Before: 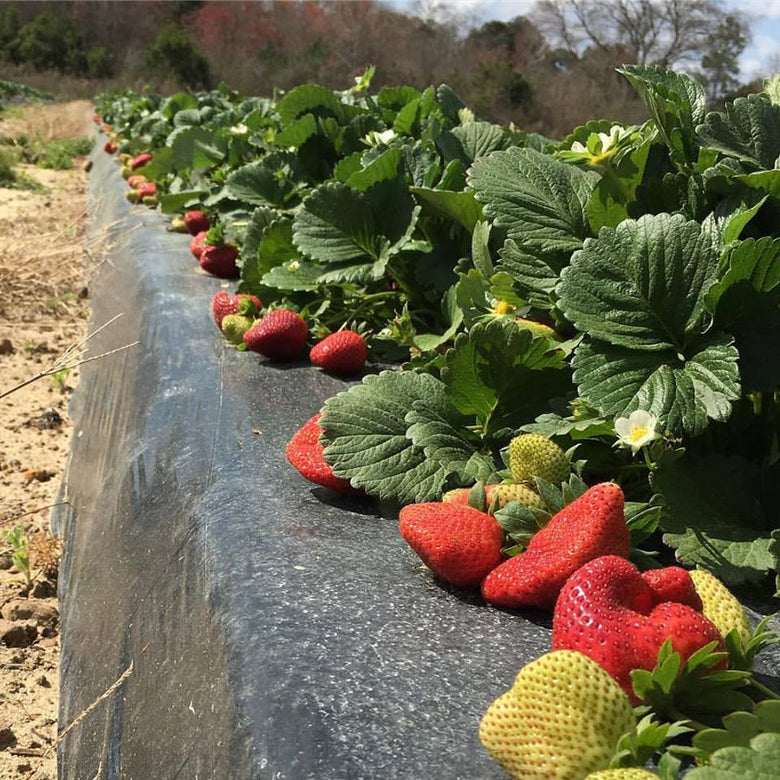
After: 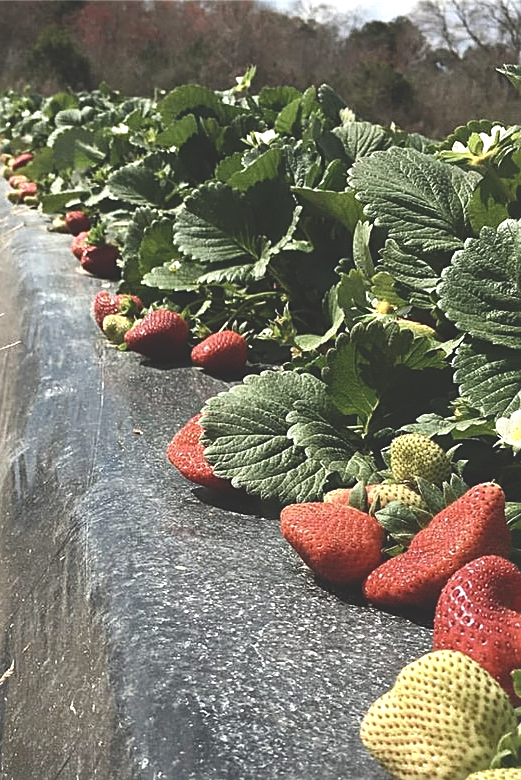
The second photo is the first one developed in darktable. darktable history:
exposure: black level correction -0.04, exposure 0.062 EV, compensate highlight preservation false
color balance rgb: linear chroma grading › global chroma 8.776%, perceptual saturation grading › global saturation 20%, perceptual saturation grading › highlights -25.089%, perceptual saturation grading › shadows 49.961%, perceptual brilliance grading › global brilliance 14.241%, perceptual brilliance grading › shadows -35.451%
sharpen: on, module defaults
contrast brightness saturation: contrast 0.096, saturation -0.371
crop: left 15.379%, right 17.783%
